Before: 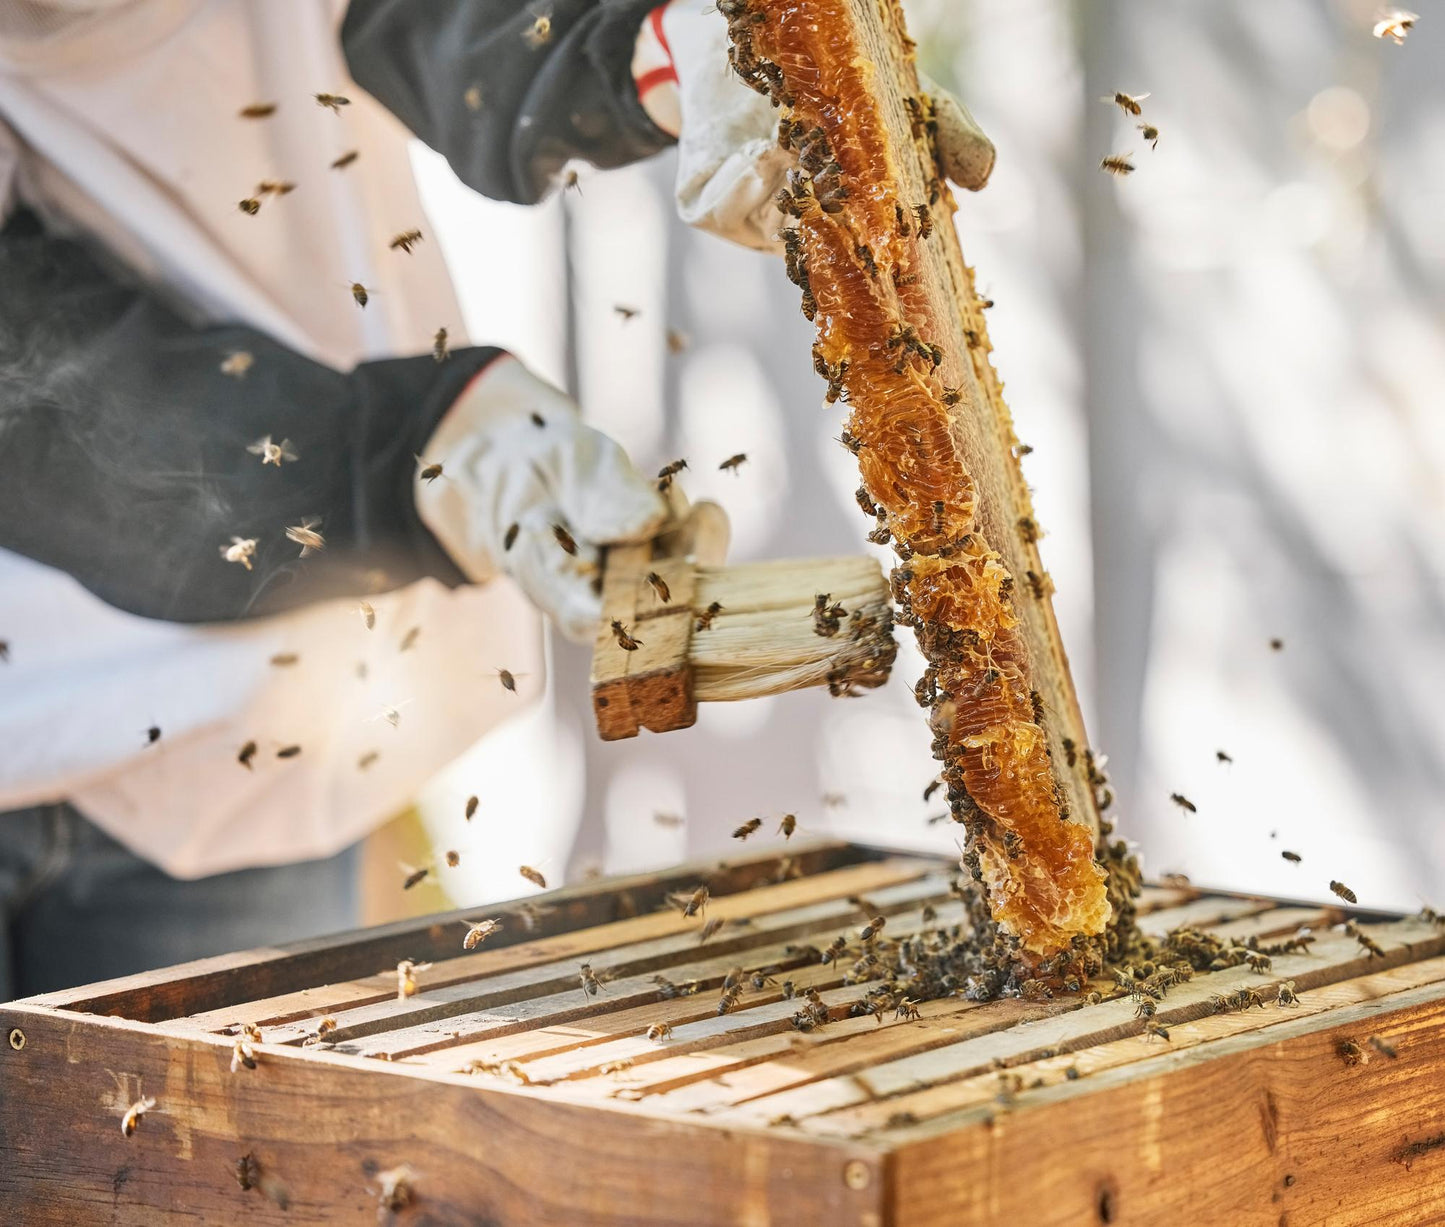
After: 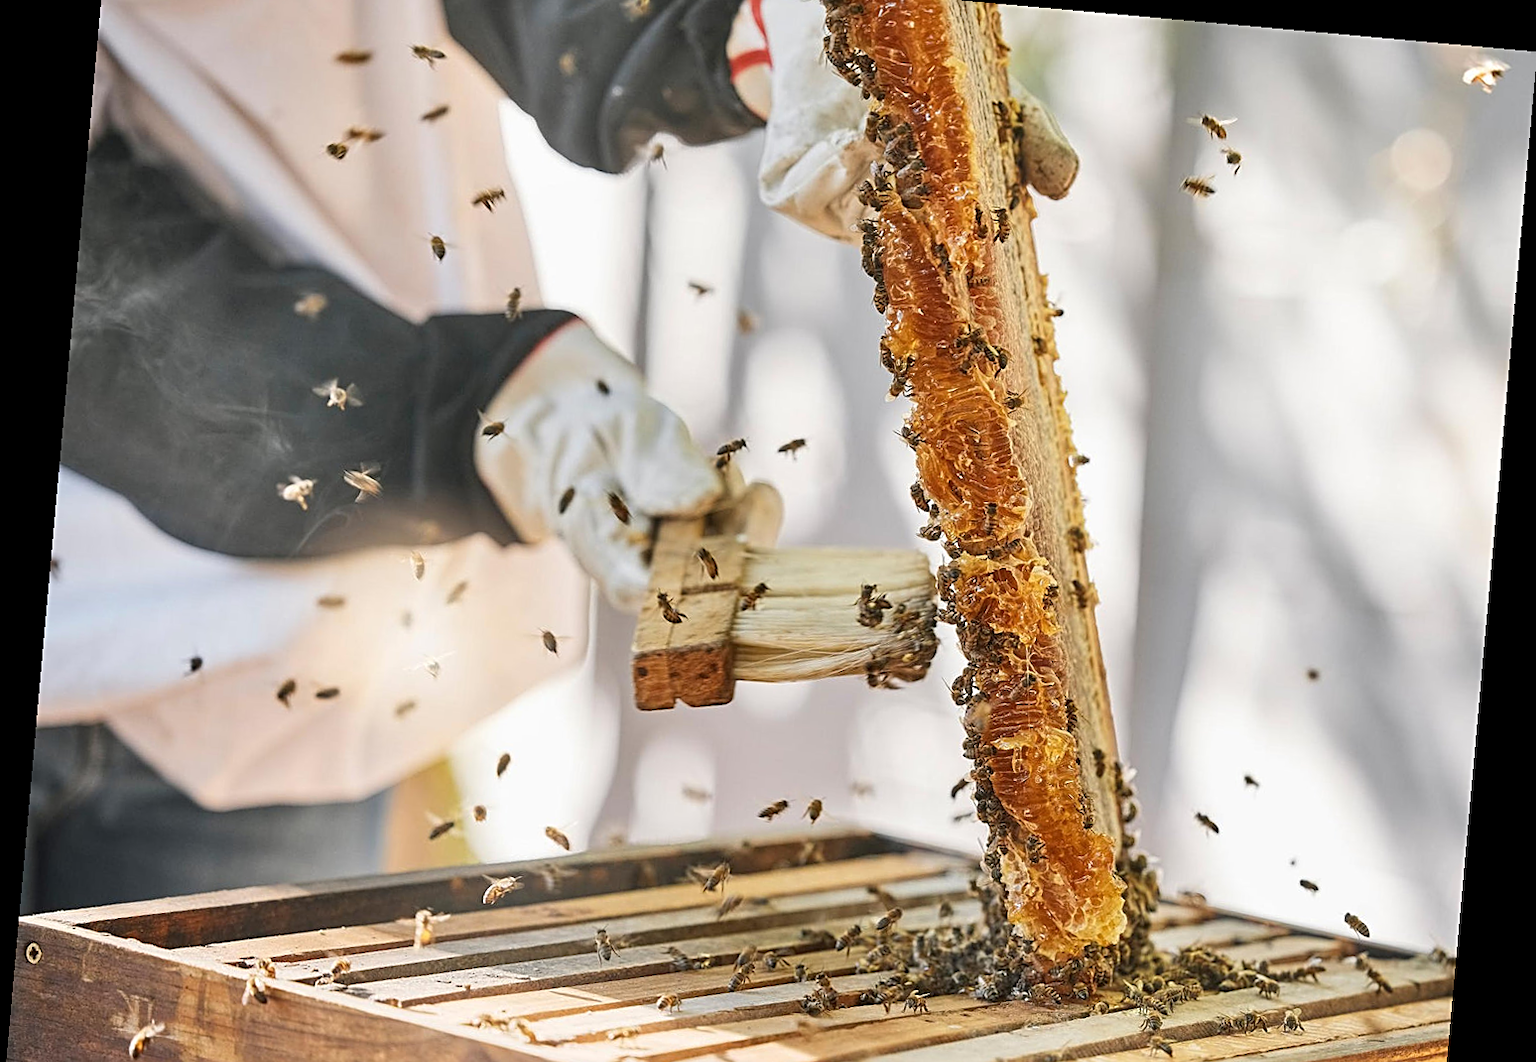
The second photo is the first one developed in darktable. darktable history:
crop and rotate: top 5.667%, bottom 14.937%
sharpen: on, module defaults
rotate and perspective: rotation 5.12°, automatic cropping off
